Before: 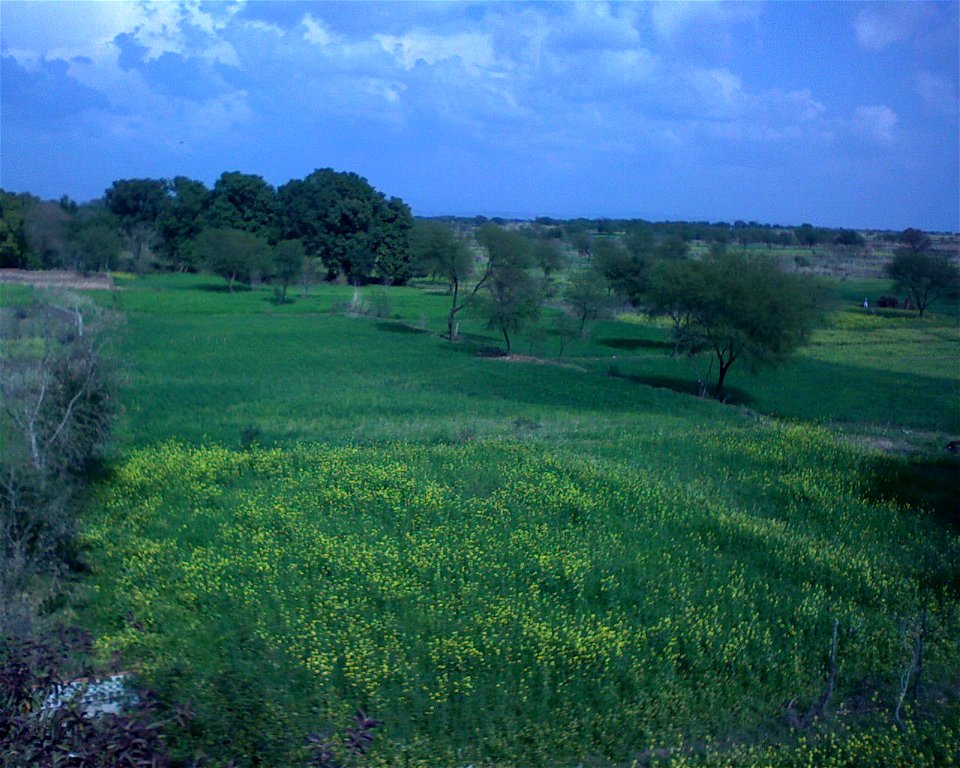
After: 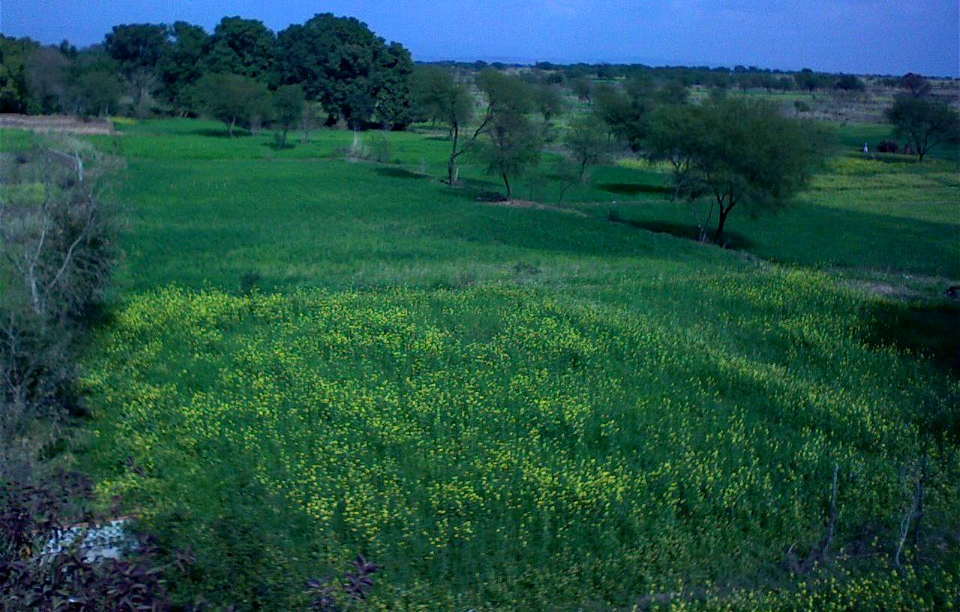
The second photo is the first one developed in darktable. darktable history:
crop and rotate: top 20.265%
haze removal: strength 0.285, distance 0.25, compatibility mode true, adaptive false
